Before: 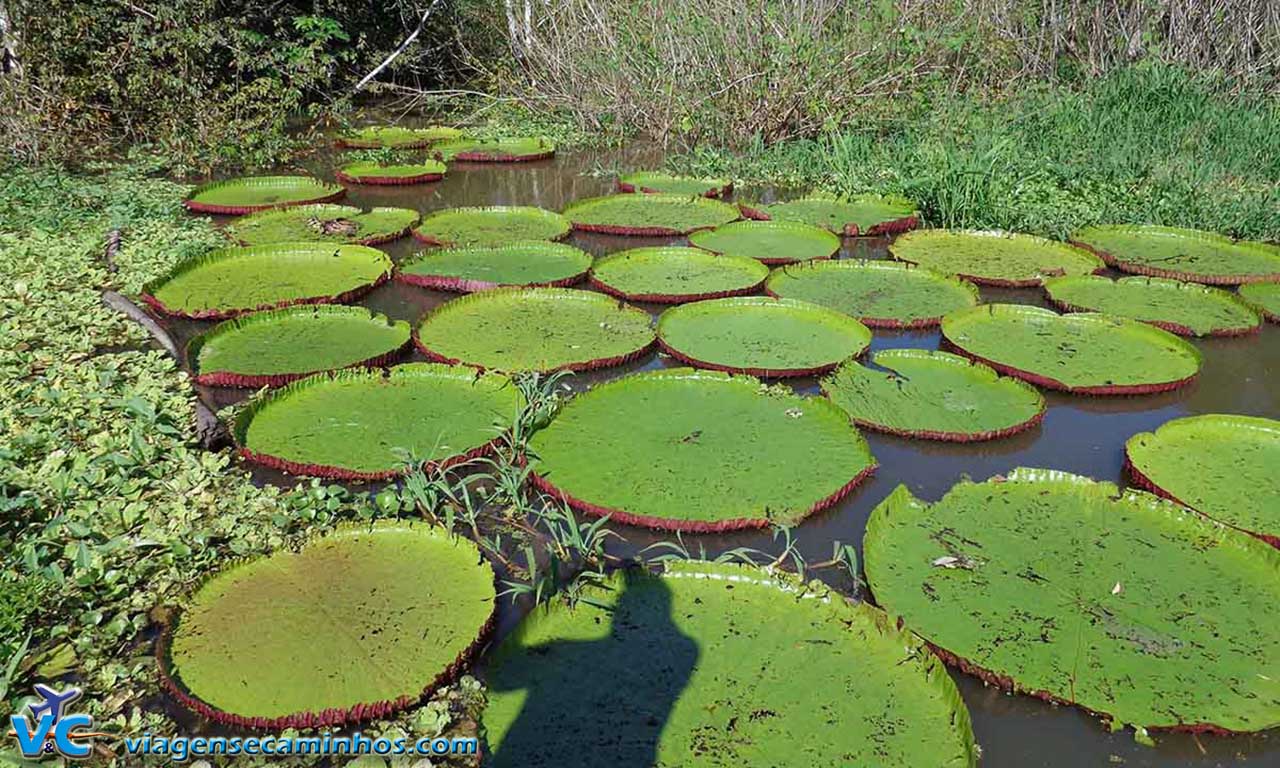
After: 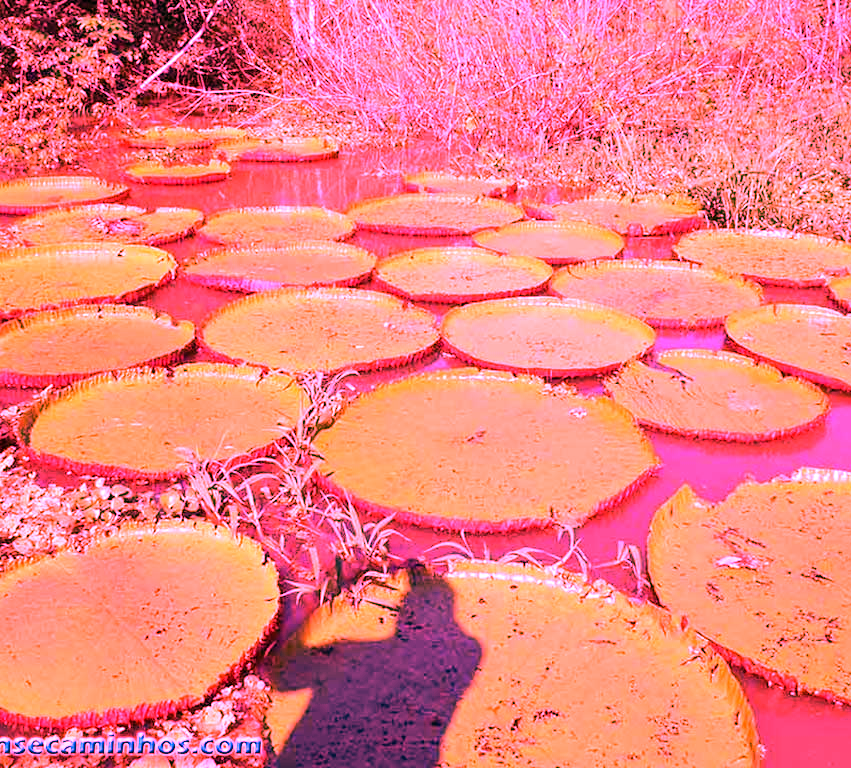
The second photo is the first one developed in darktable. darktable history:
white balance: red 4.26, blue 1.802
crop: left 16.899%, right 16.556%
